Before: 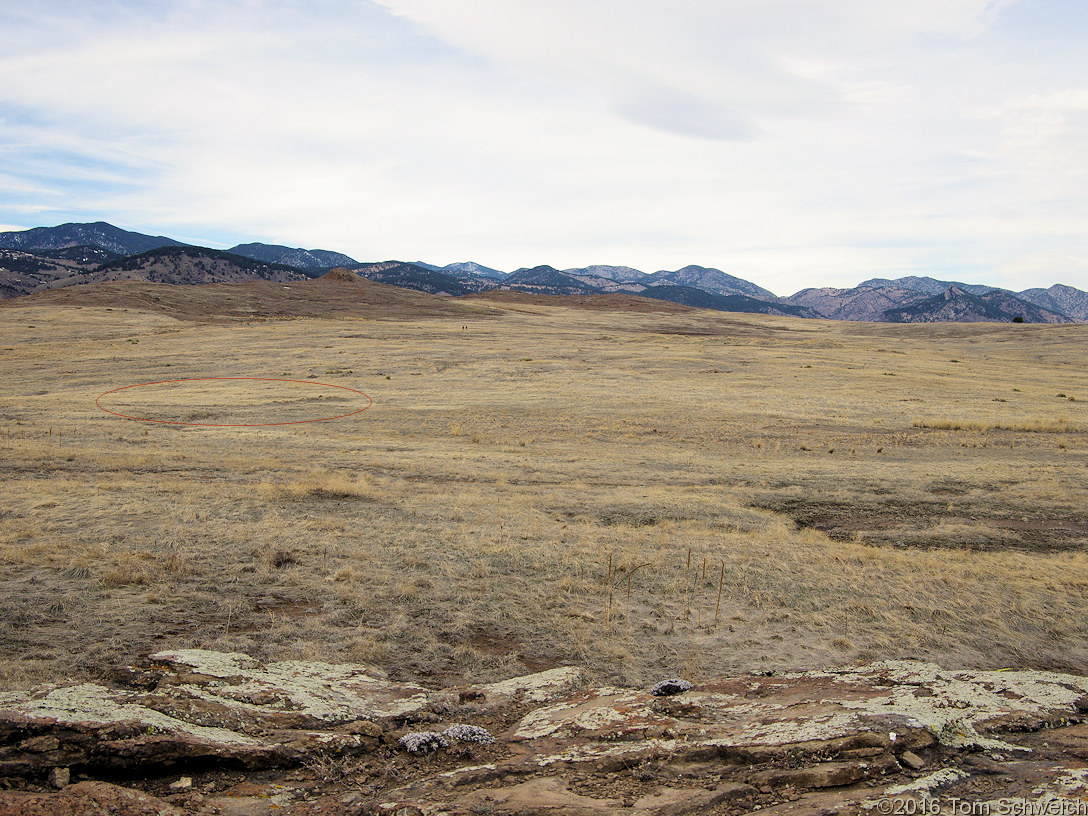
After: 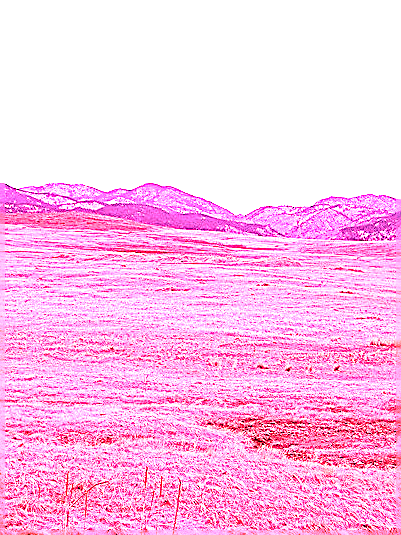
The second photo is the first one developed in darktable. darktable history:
exposure: black level correction 0.001, compensate highlight preservation false
sharpen: amount 0.75
white balance: red 4.26, blue 1.802
crop and rotate: left 49.936%, top 10.094%, right 13.136%, bottom 24.256%
tone equalizer: -8 EV -0.75 EV, -7 EV -0.7 EV, -6 EV -0.6 EV, -5 EV -0.4 EV, -3 EV 0.4 EV, -2 EV 0.6 EV, -1 EV 0.7 EV, +0 EV 0.75 EV, edges refinement/feathering 500, mask exposure compensation -1.57 EV, preserve details no
rgb levels: preserve colors max RGB
